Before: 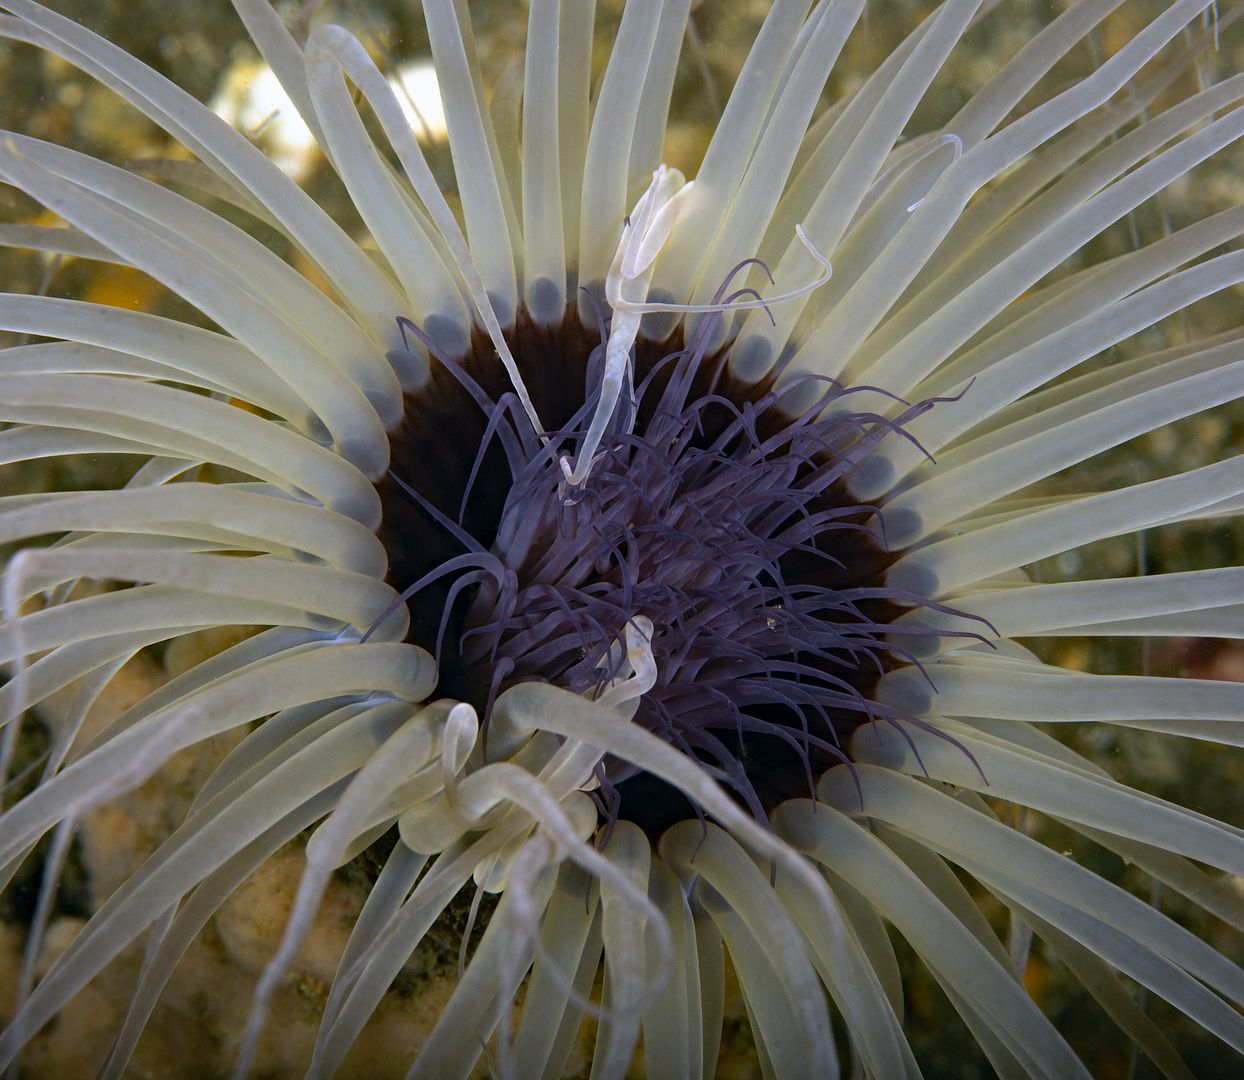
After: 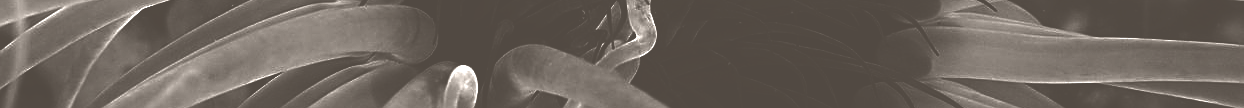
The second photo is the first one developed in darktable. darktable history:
color zones: curves: ch0 [(0.257, 0.558) (0.75, 0.565)]; ch1 [(0.004, 0.857) (0.14, 0.416) (0.257, 0.695) (0.442, 0.032) (0.736, 0.266) (0.891, 0.741)]; ch2 [(0, 0.623) (0.112, 0.436) (0.271, 0.474) (0.516, 0.64) (0.743, 0.286)]
sharpen: on, module defaults
colorize: hue 34.49°, saturation 35.33%, source mix 100%, lightness 55%, version 1
color balance rgb: shadows lift › chroma 2.79%, shadows lift › hue 190.66°, power › hue 171.85°, highlights gain › chroma 2.16%, highlights gain › hue 75.26°, global offset › luminance -0.51%, perceptual saturation grading › highlights -33.8%, perceptual saturation grading › mid-tones 14.98%, perceptual saturation grading › shadows 48.43%, perceptual brilliance grading › highlights 15.68%, perceptual brilliance grading › mid-tones 6.62%, perceptual brilliance grading › shadows -14.98%, global vibrance 11.32%, contrast 5.05%
contrast brightness saturation: brightness -1, saturation 1
crop and rotate: top 59.084%, bottom 30.916%
shadows and highlights: shadows 5, soften with gaussian
